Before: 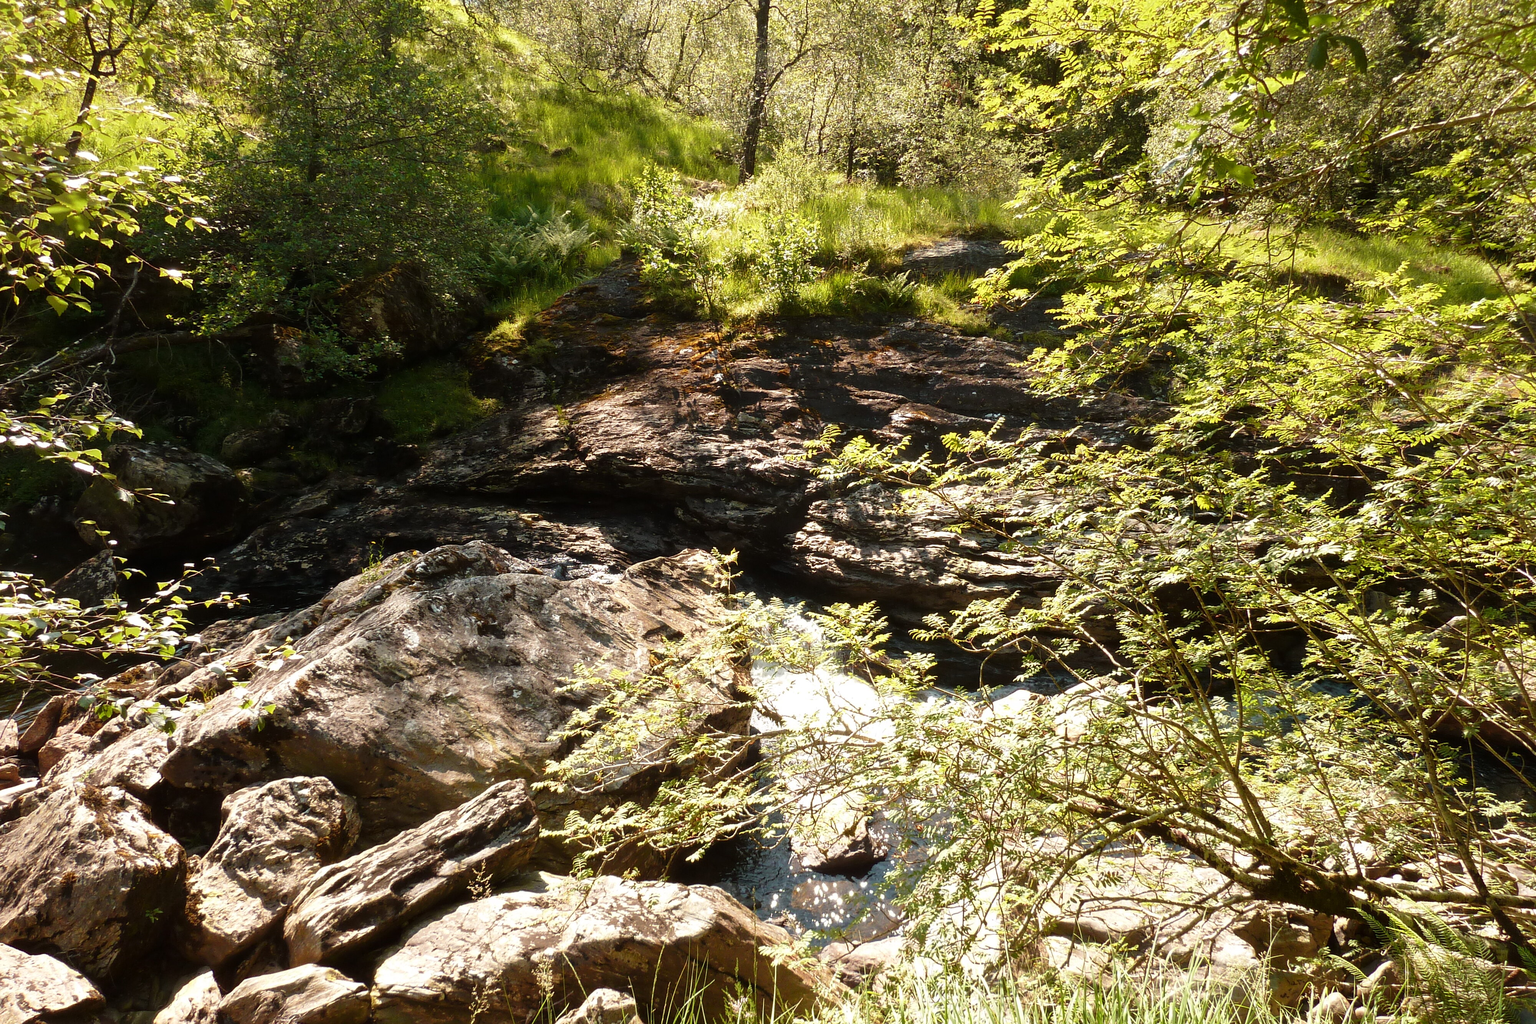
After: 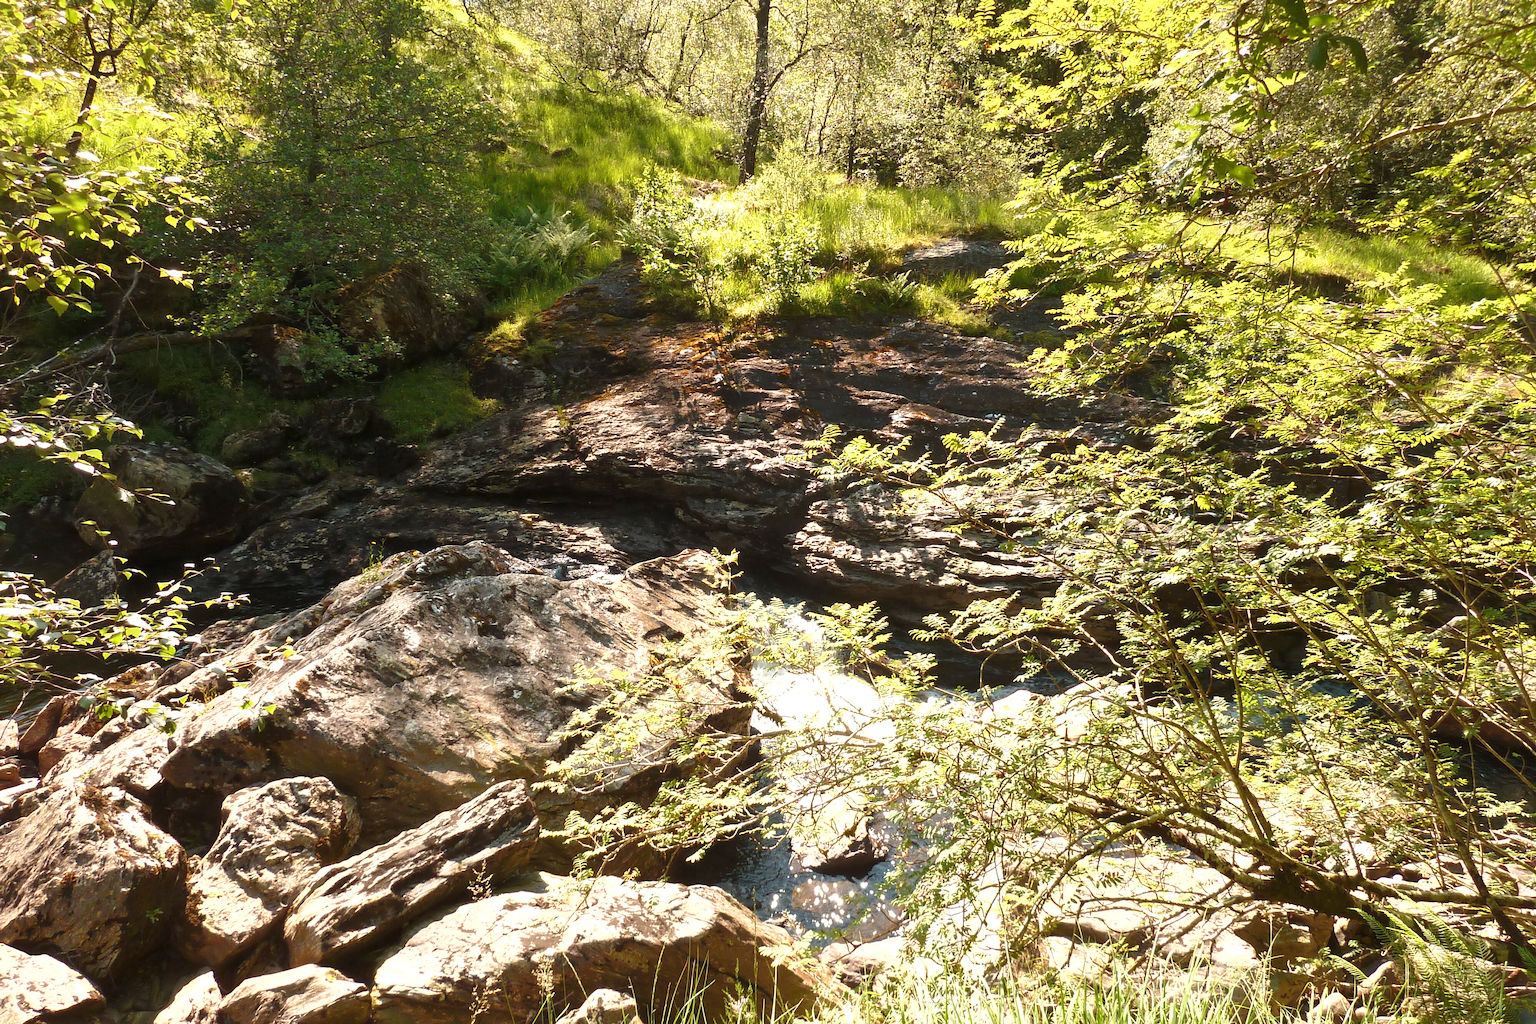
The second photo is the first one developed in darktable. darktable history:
exposure: black level correction 0, exposure 0.701 EV, compensate exposure bias true, compensate highlight preservation false
shadows and highlights: shadows 25.83, highlights -24.18
tone equalizer: -8 EV 0.264 EV, -7 EV 0.378 EV, -6 EV 0.451 EV, -5 EV 0.211 EV, -3 EV -0.284 EV, -2 EV -0.435 EV, -1 EV -0.417 EV, +0 EV -0.26 EV
color correction: highlights b* 0.049
